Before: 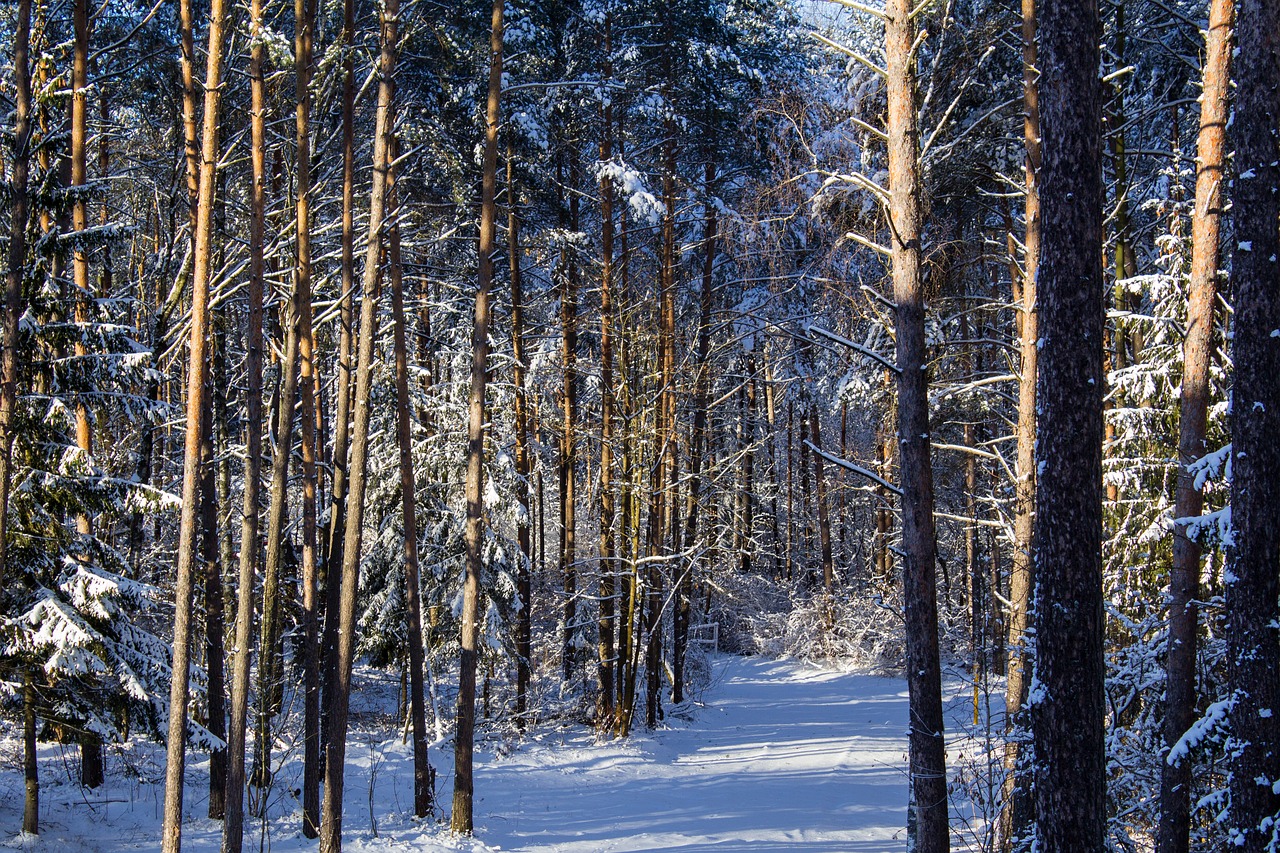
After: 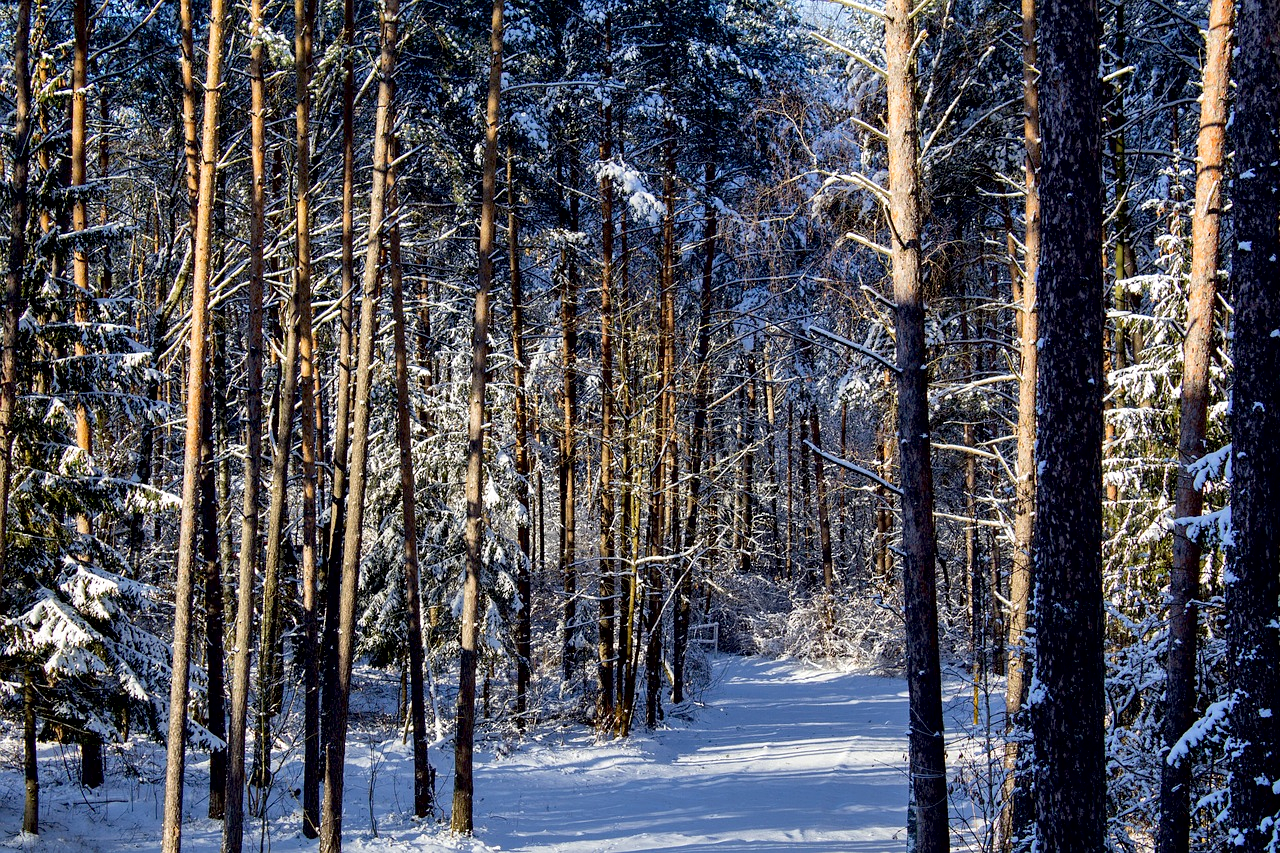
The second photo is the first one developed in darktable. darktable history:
shadows and highlights: shadows 29.32, highlights -29.32, low approximation 0.01, soften with gaussian
exposure: black level correction 0.009, compensate highlight preservation false
local contrast: mode bilateral grid, contrast 20, coarseness 50, detail 144%, midtone range 0.2
